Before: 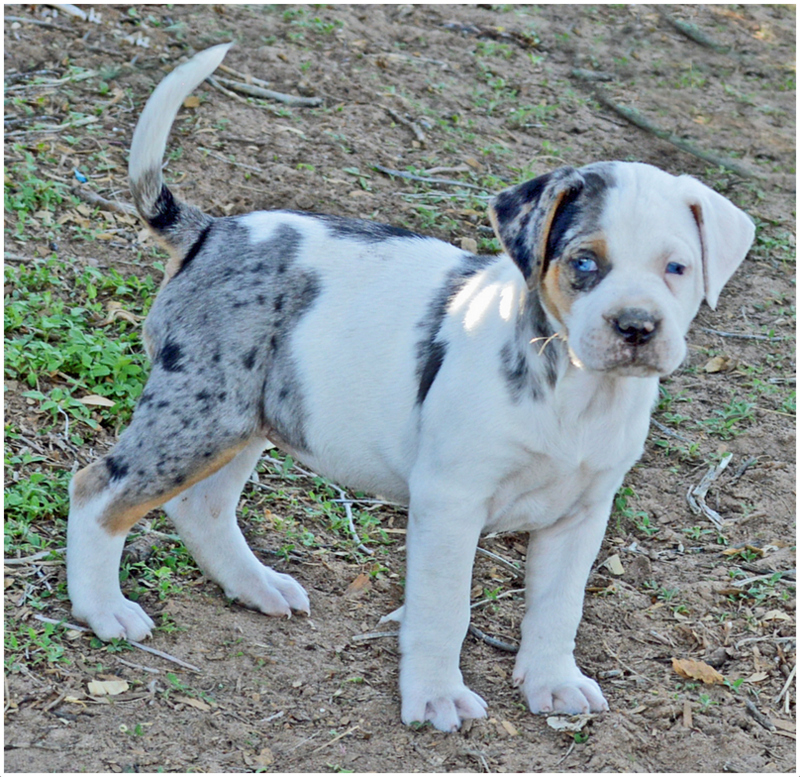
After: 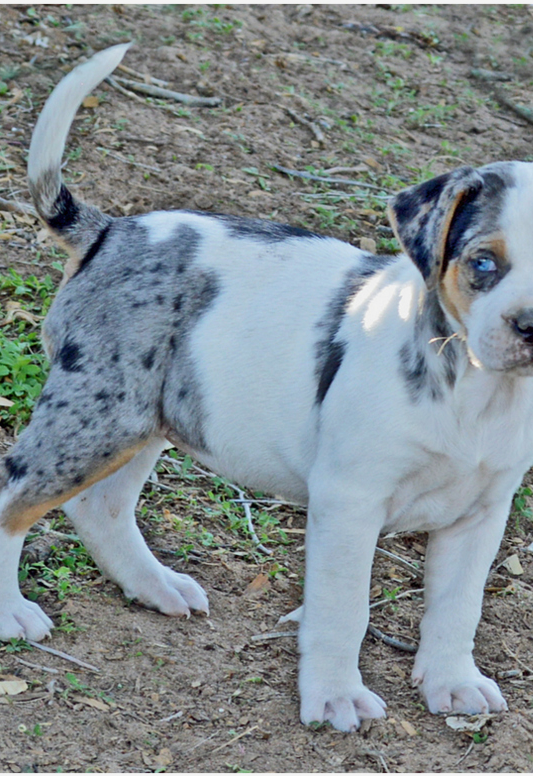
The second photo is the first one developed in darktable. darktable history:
crop and rotate: left 12.673%, right 20.66%
exposure: exposure -0.151 EV, compensate highlight preservation false
